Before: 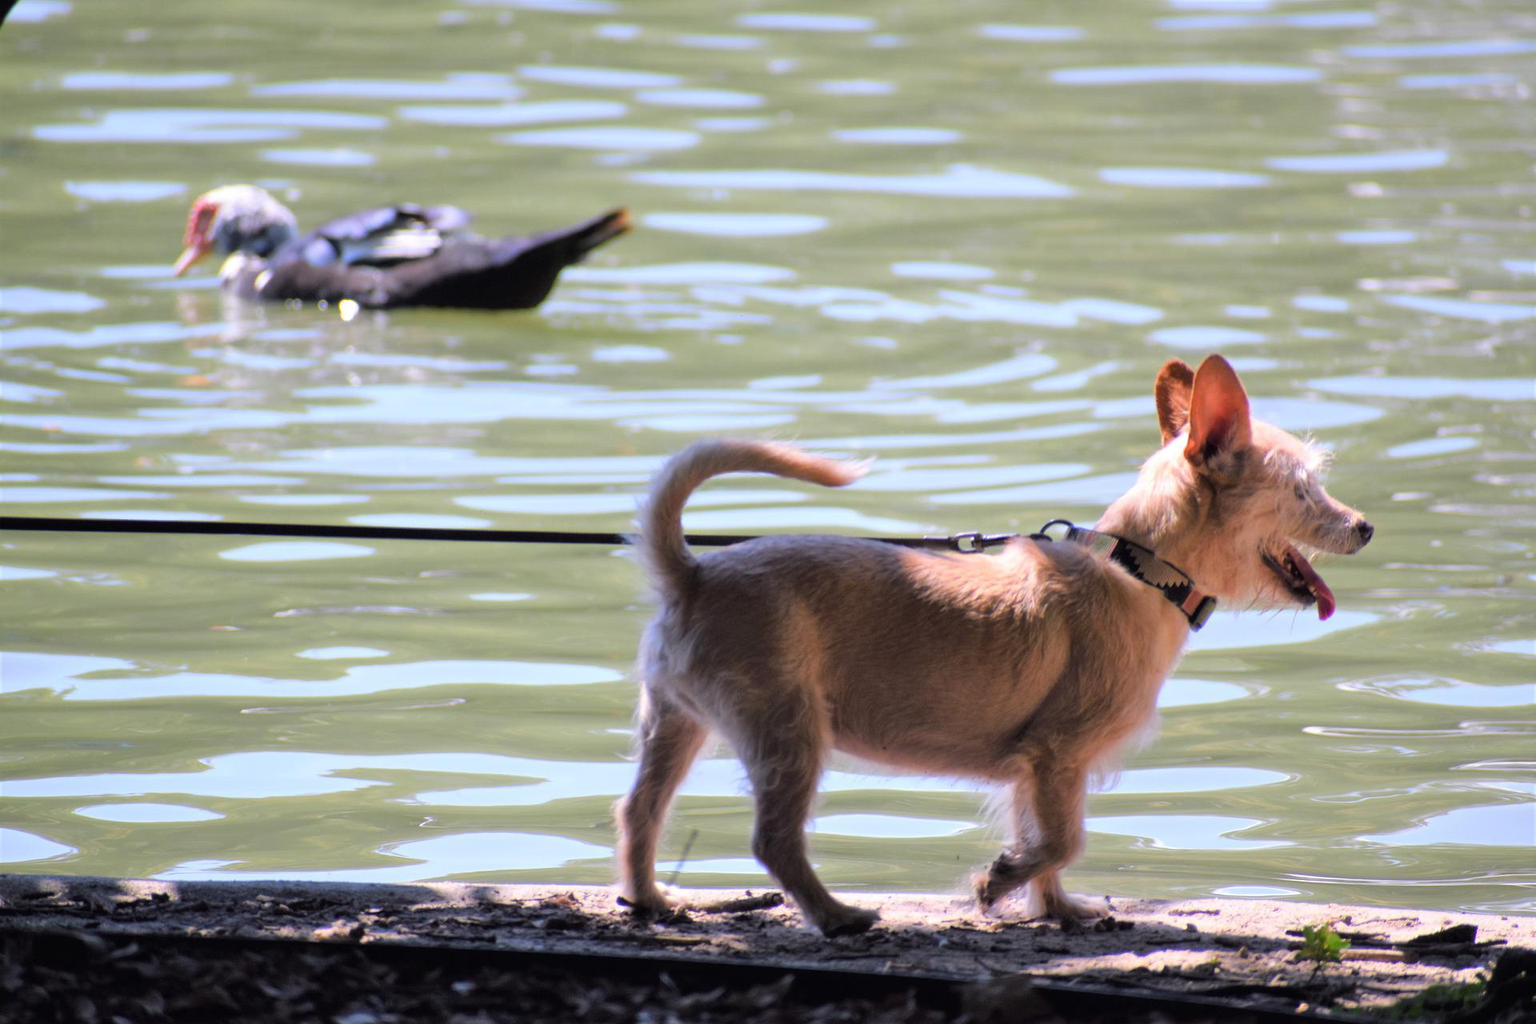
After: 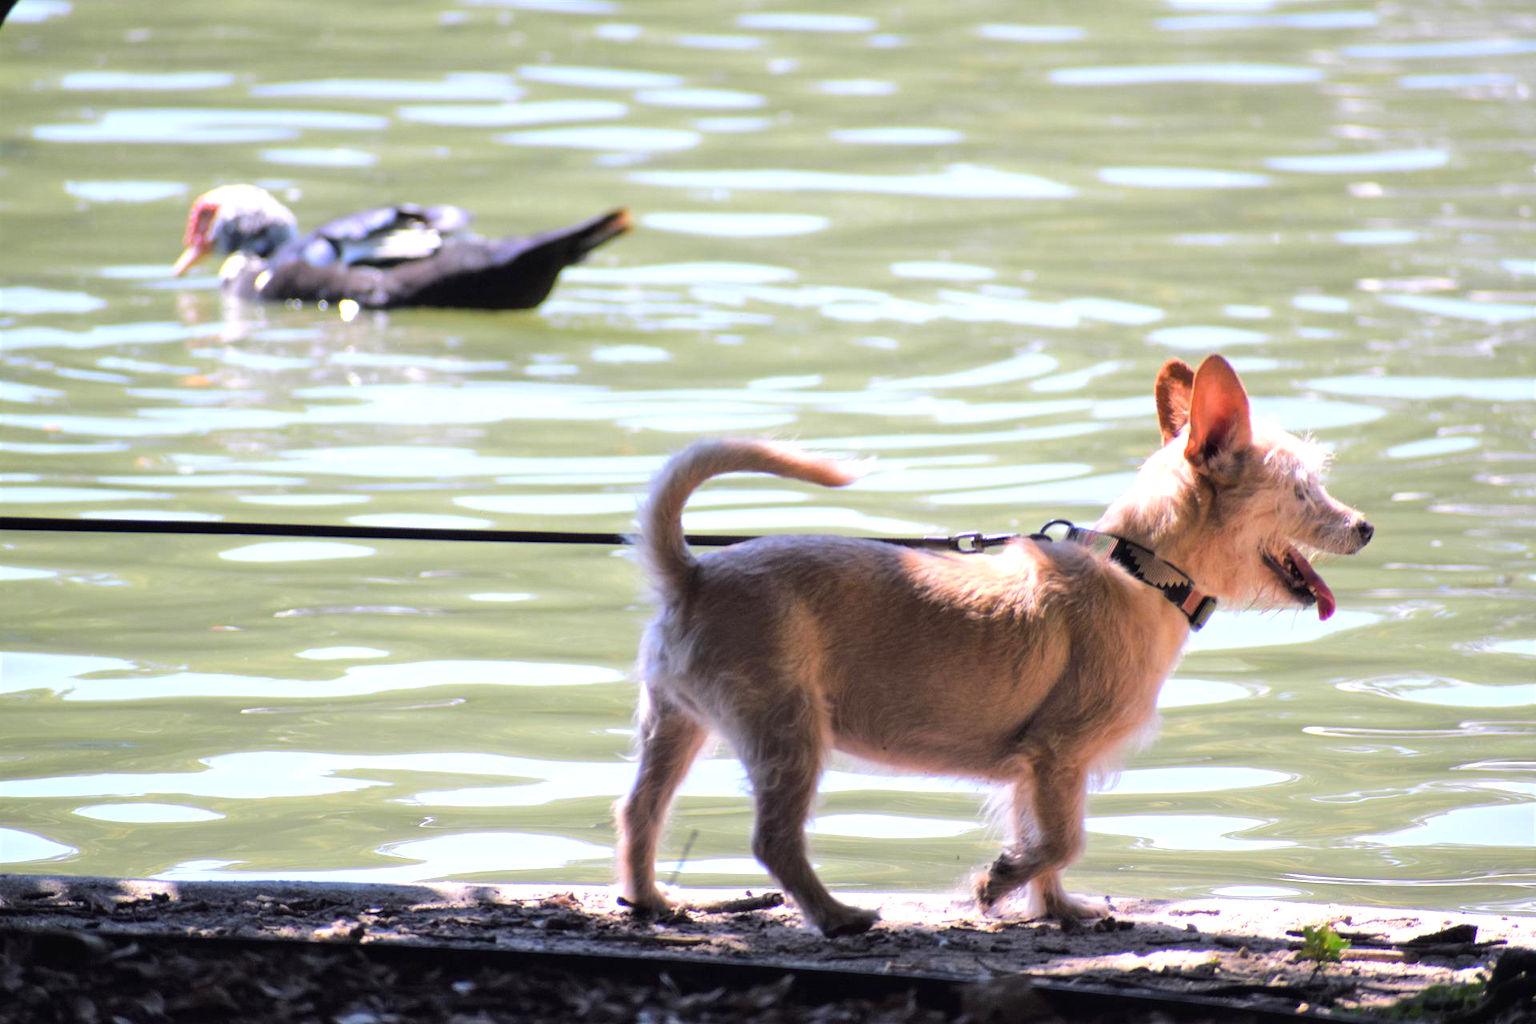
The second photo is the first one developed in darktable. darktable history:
exposure: exposure 0.497 EV, compensate exposure bias true, compensate highlight preservation false
tone equalizer: edges refinement/feathering 500, mask exposure compensation -1.57 EV, preserve details no
